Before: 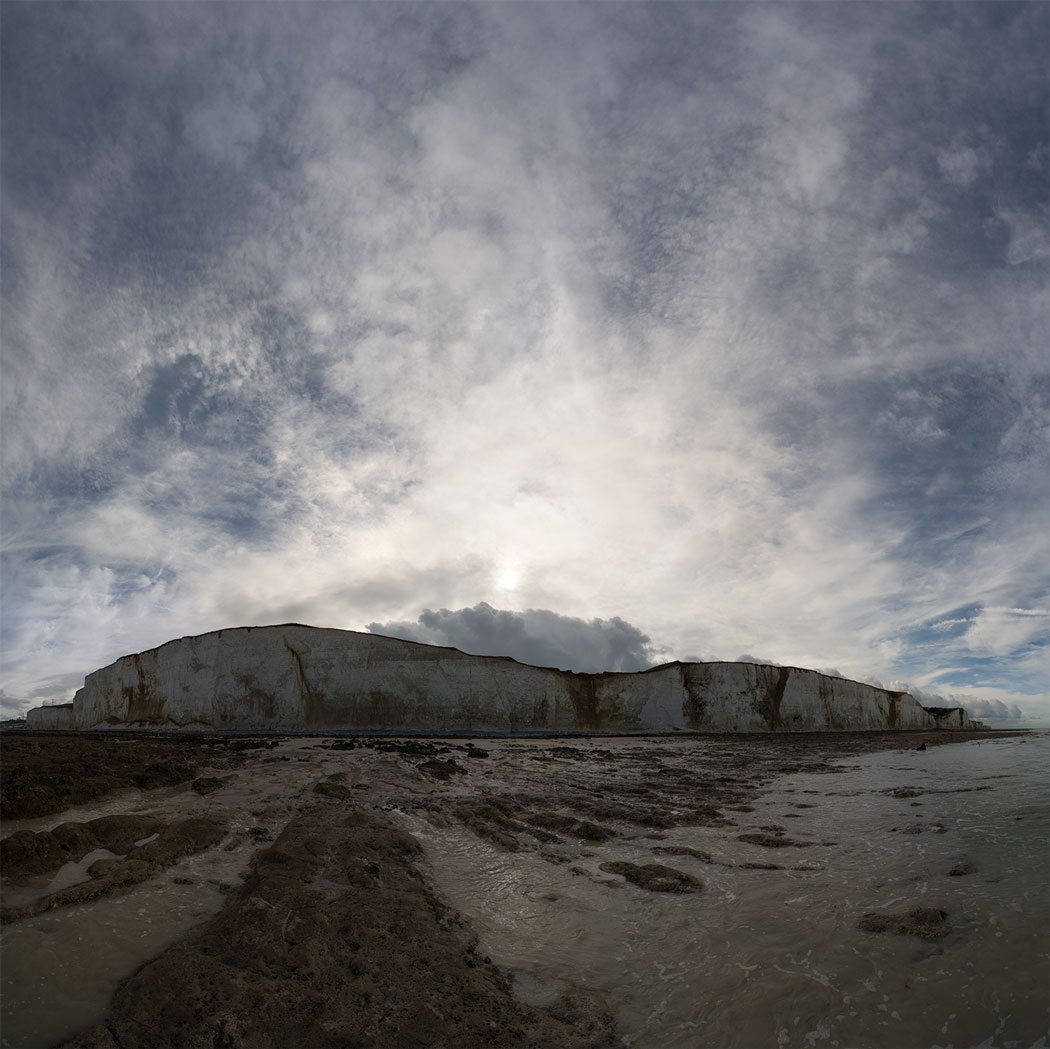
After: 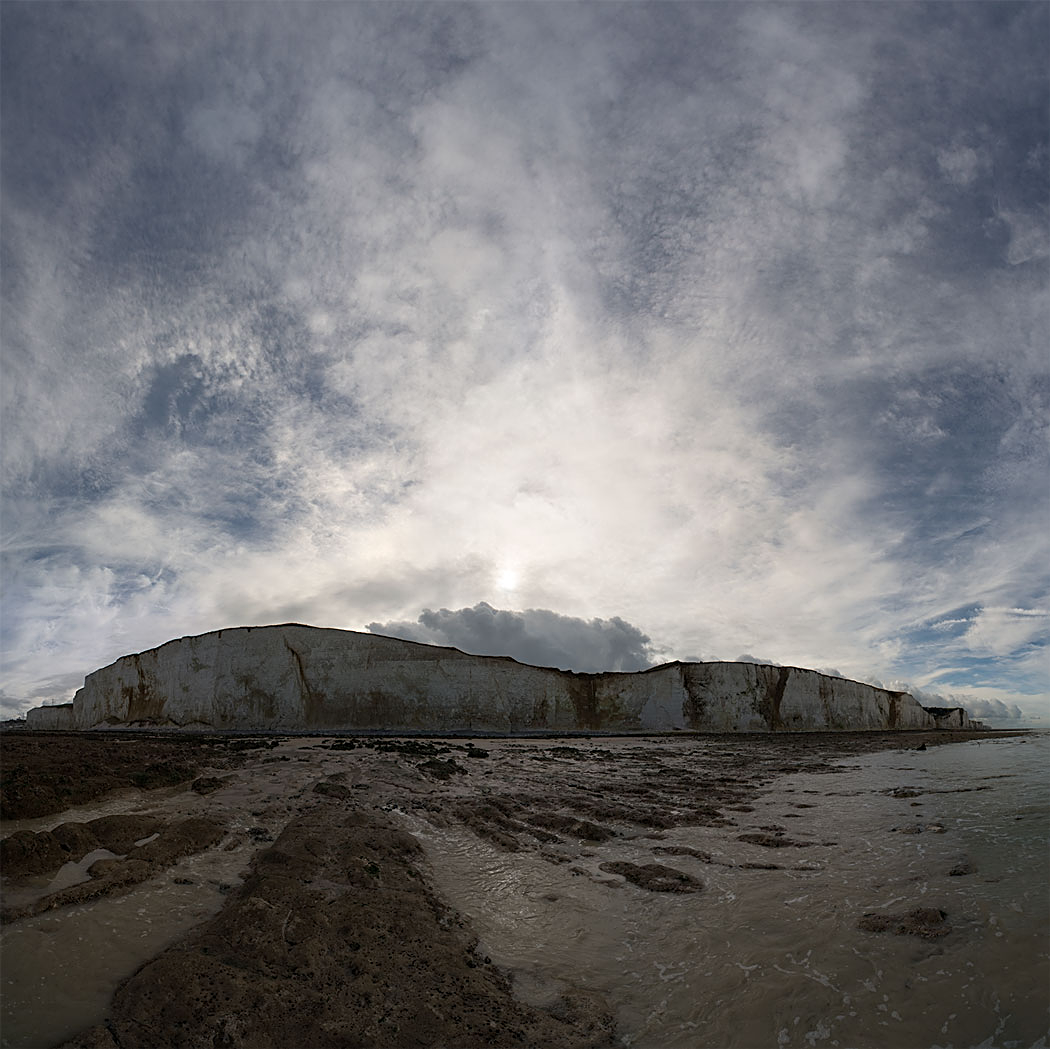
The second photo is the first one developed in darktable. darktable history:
levels: levels [0, 0.498, 1]
sharpen: on, module defaults
